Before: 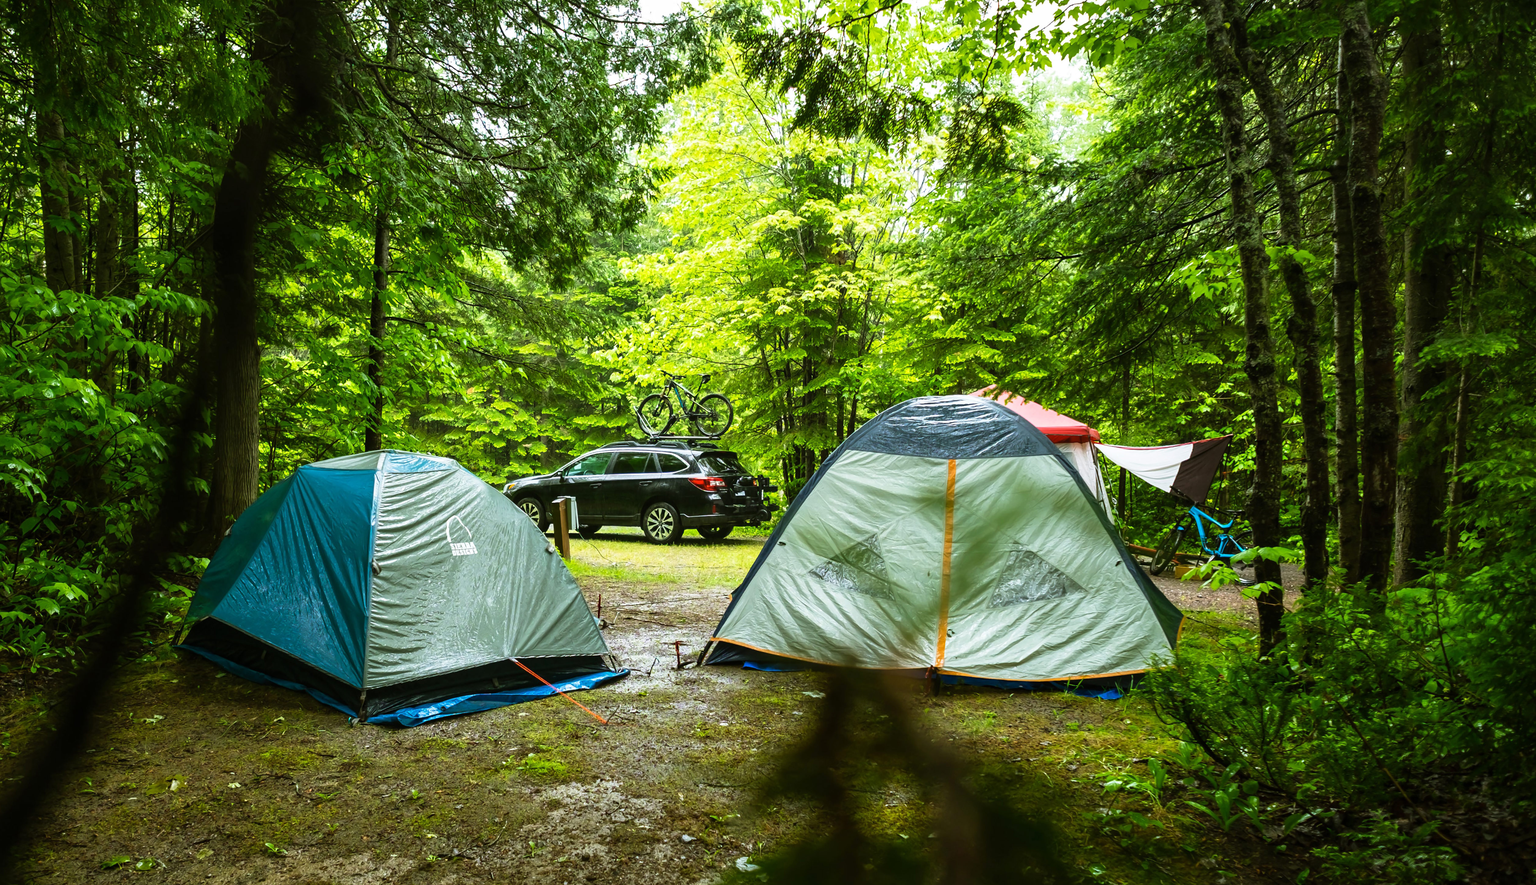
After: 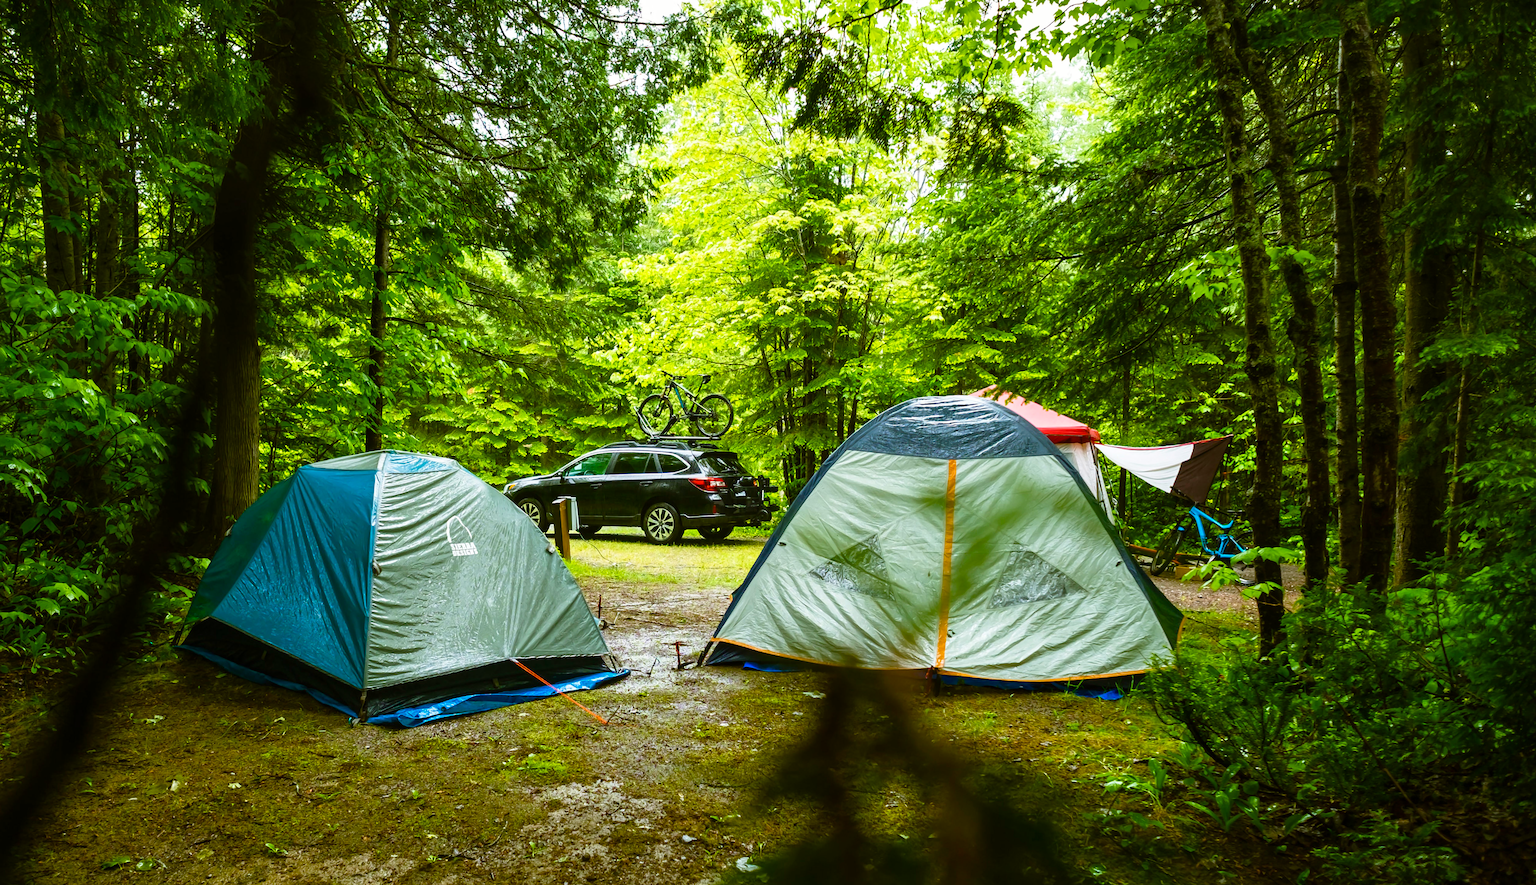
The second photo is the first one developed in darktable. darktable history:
color balance rgb: power › chroma 0.29%, power › hue 24.4°, white fulcrum 0.088 EV, perceptual saturation grading › global saturation 20%, perceptual saturation grading › highlights -25.561%, perceptual saturation grading › shadows 49.254%, global vibrance 20%
